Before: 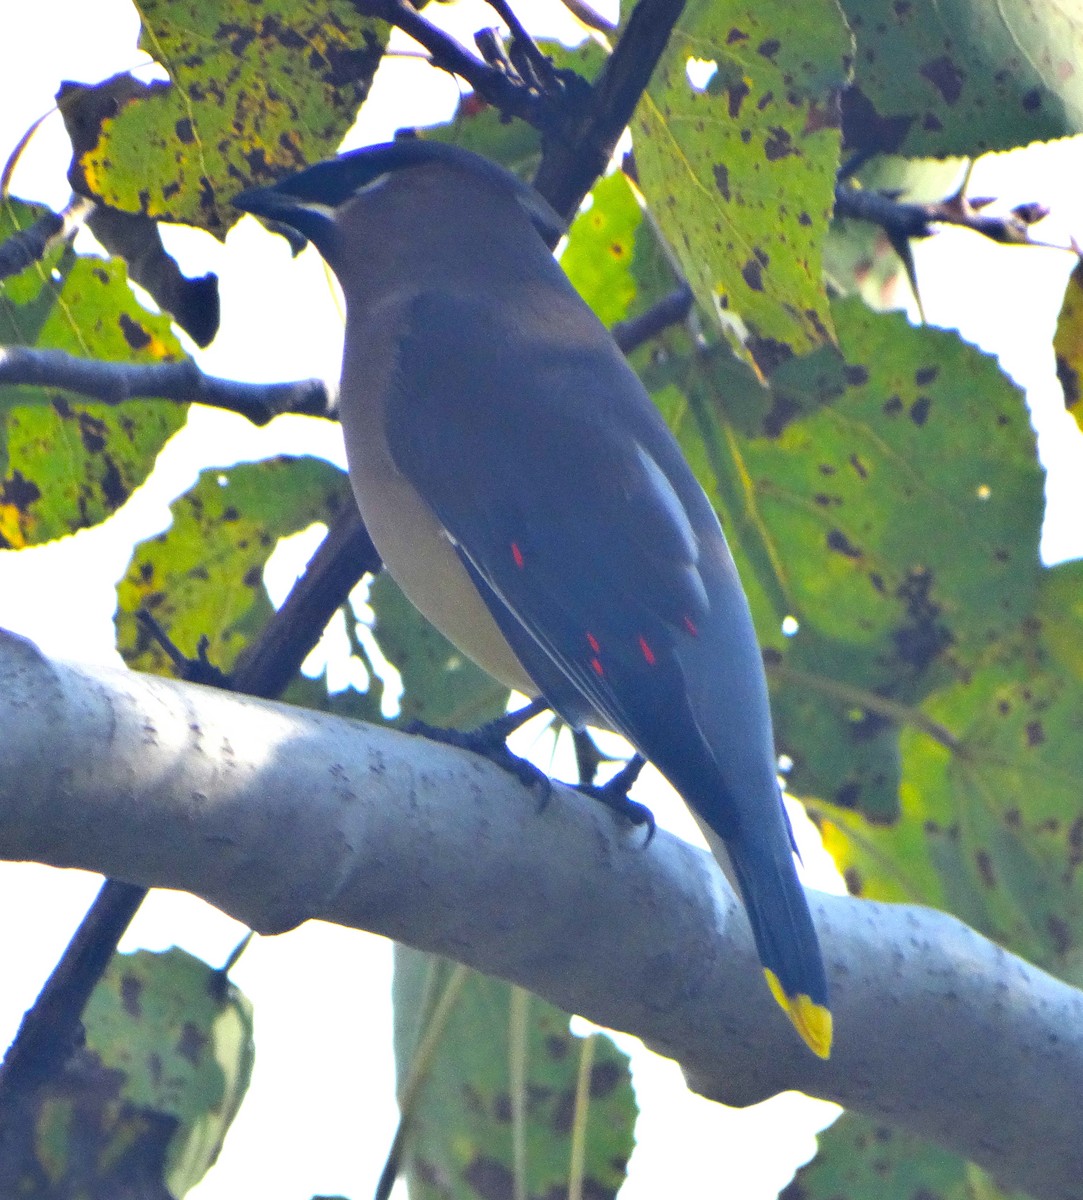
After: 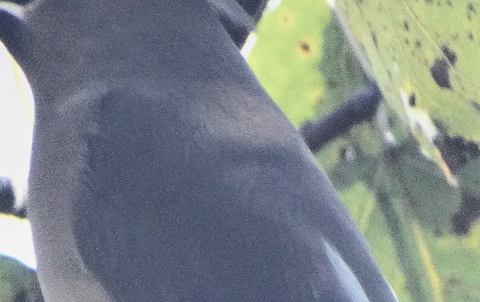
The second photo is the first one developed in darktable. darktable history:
color correction: highlights b* -0.055, saturation 0.474
exposure: exposure 0.781 EV, compensate highlight preservation false
crop: left 28.87%, top 16.877%, right 26.799%, bottom 57.915%
contrast brightness saturation: contrast 0.22
local contrast: detail 110%
filmic rgb: black relative exposure -7.65 EV, white relative exposure 4.56 EV, hardness 3.61, color science v6 (2022)
